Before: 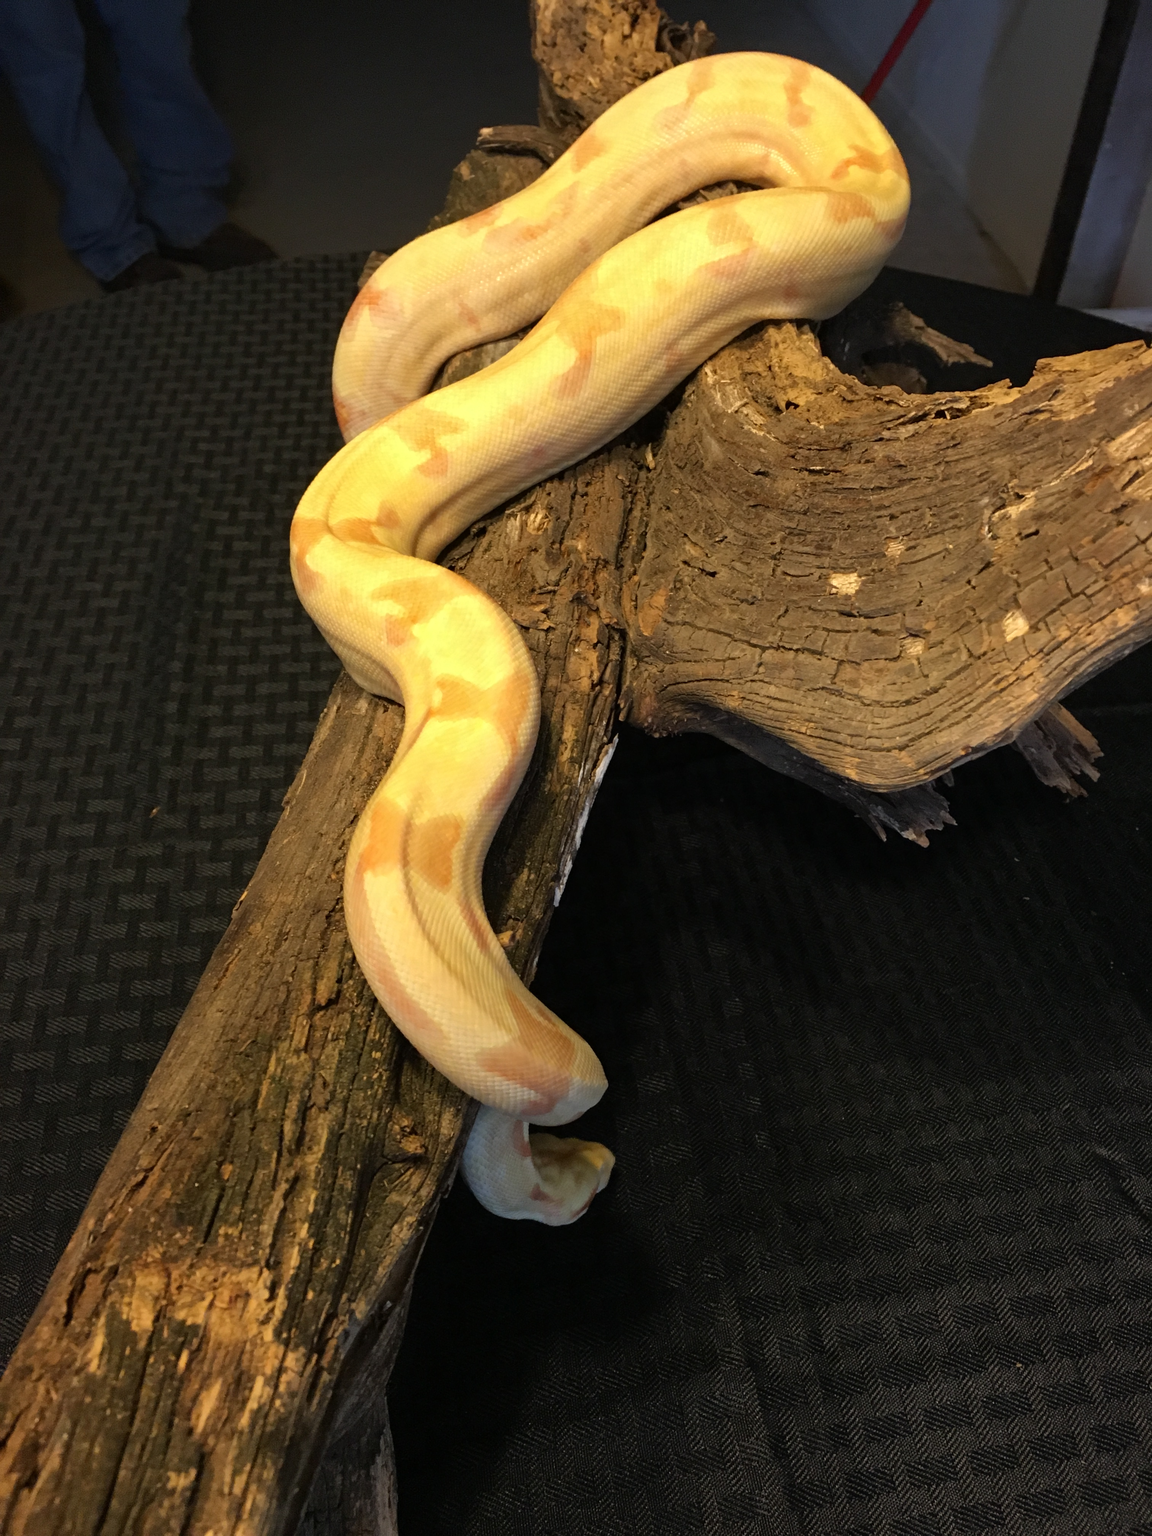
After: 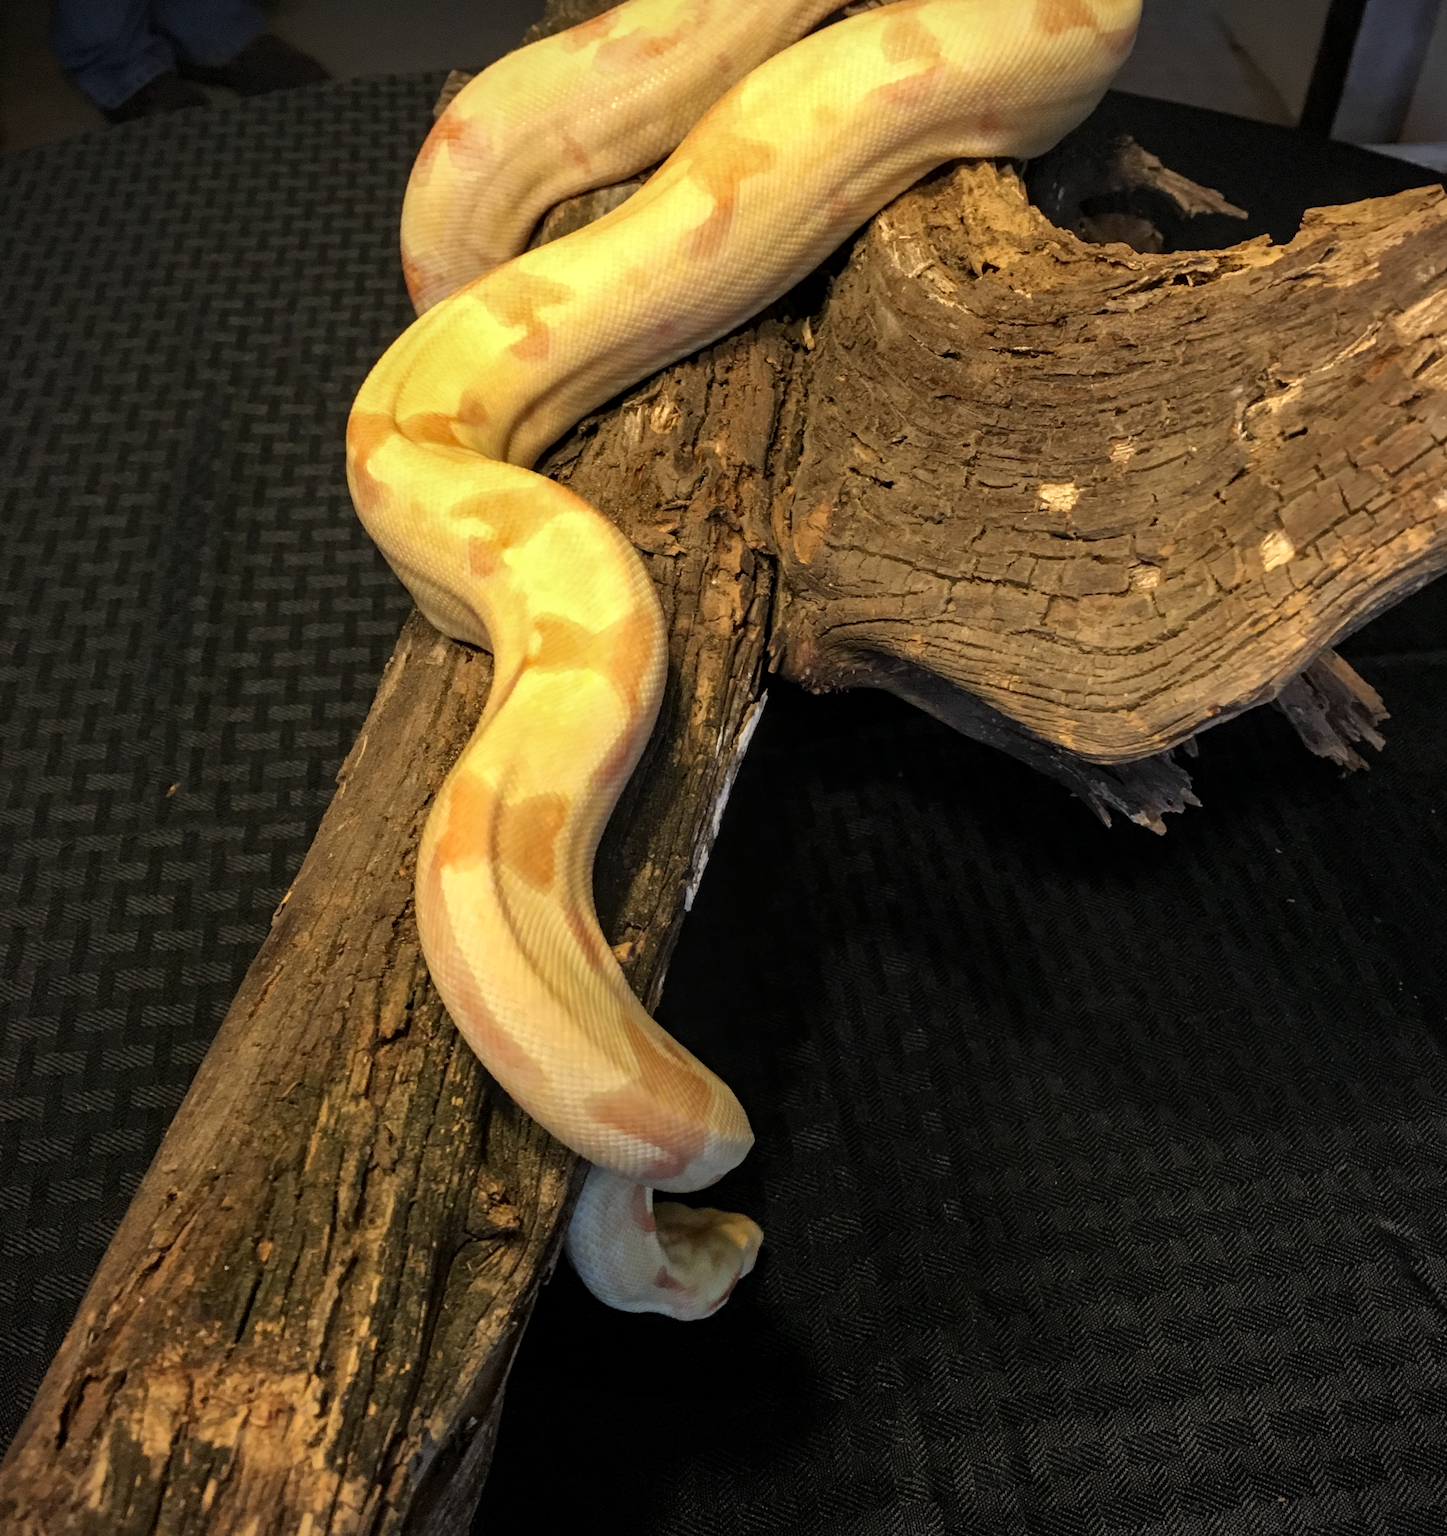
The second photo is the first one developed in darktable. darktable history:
local contrast: on, module defaults
tone equalizer: -8 EV -0.55 EV
vignetting: fall-off start 100%, fall-off radius 71%, brightness -0.434, saturation -0.2, width/height ratio 1.178, dithering 8-bit output, unbound false
crop and rotate: left 1.814%, top 12.818%, right 0.25%, bottom 9.225%
